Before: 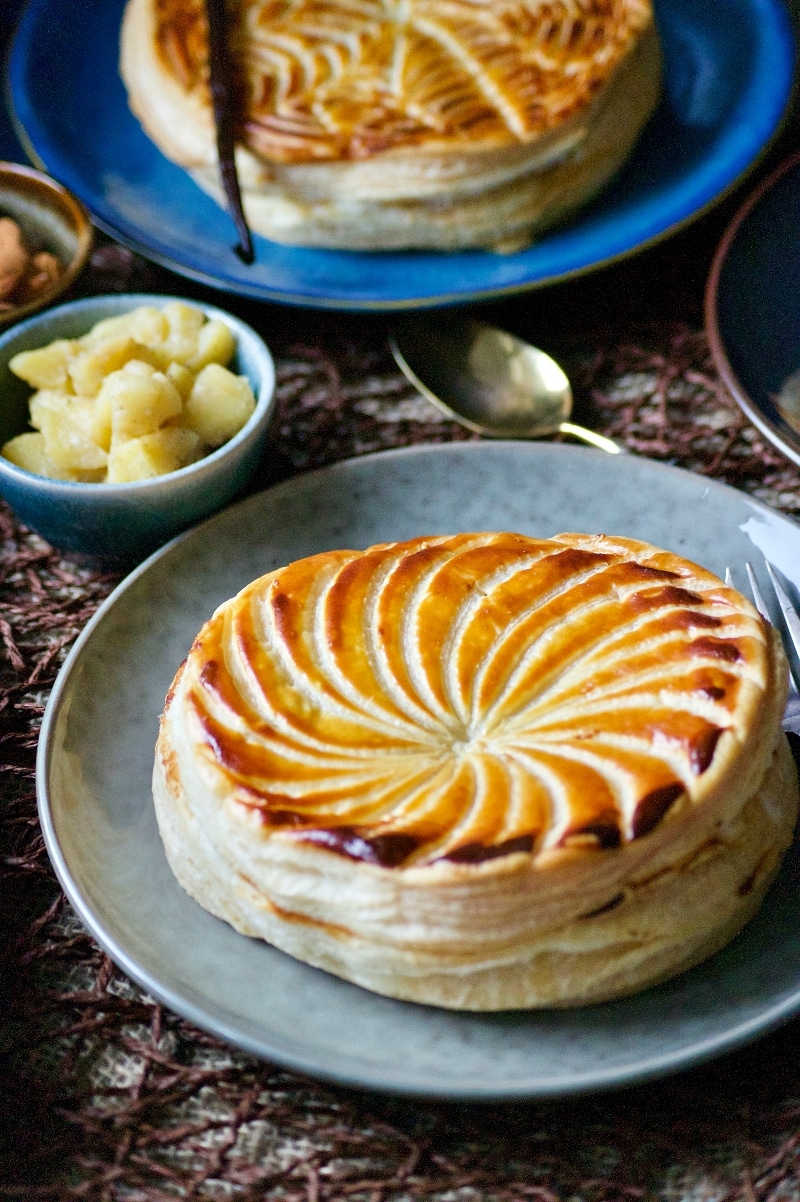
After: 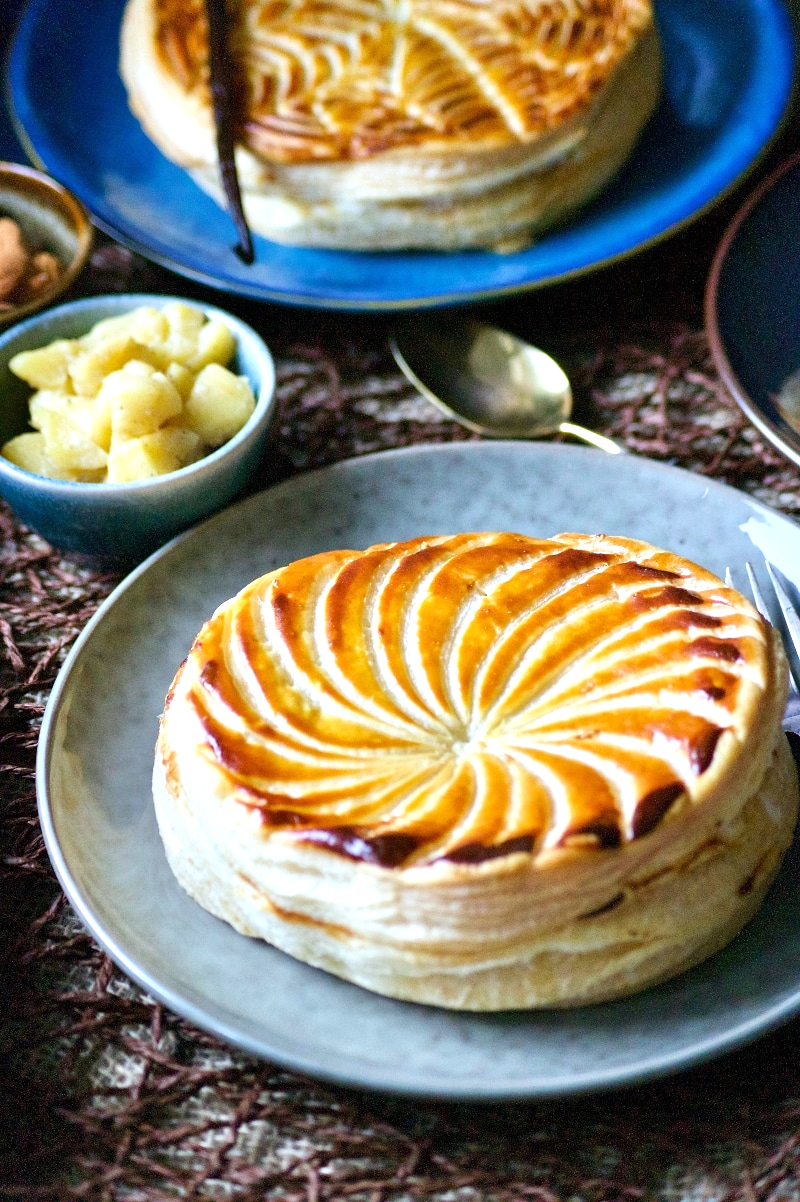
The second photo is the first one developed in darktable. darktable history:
exposure: black level correction 0, exposure 0.5 EV, compensate highlight preservation false
white balance: red 0.967, blue 1.049
